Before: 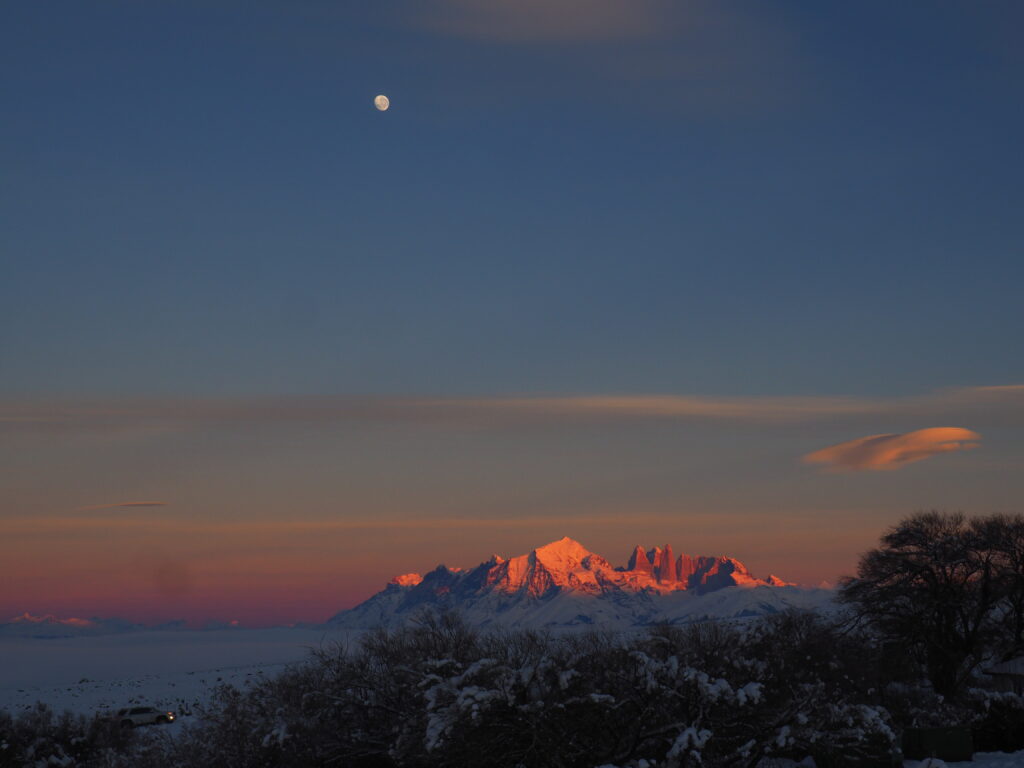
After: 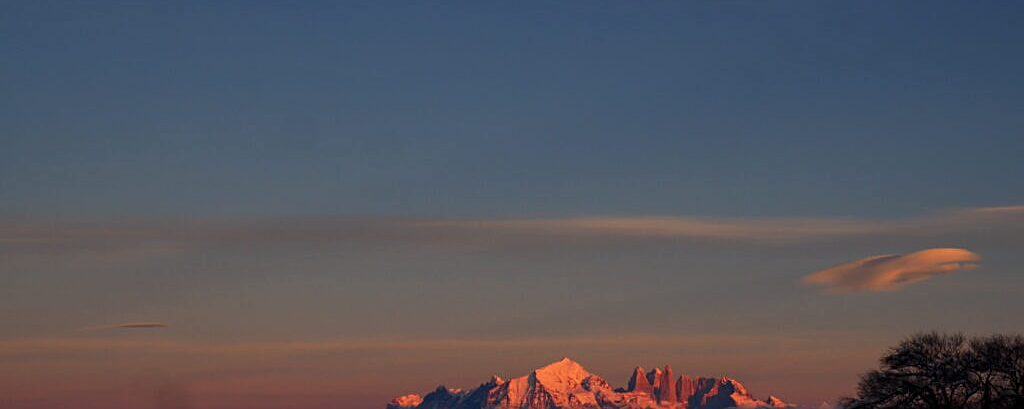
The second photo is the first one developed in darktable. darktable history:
sharpen: on, module defaults
crop and rotate: top 23.349%, bottom 23.29%
local contrast: on, module defaults
